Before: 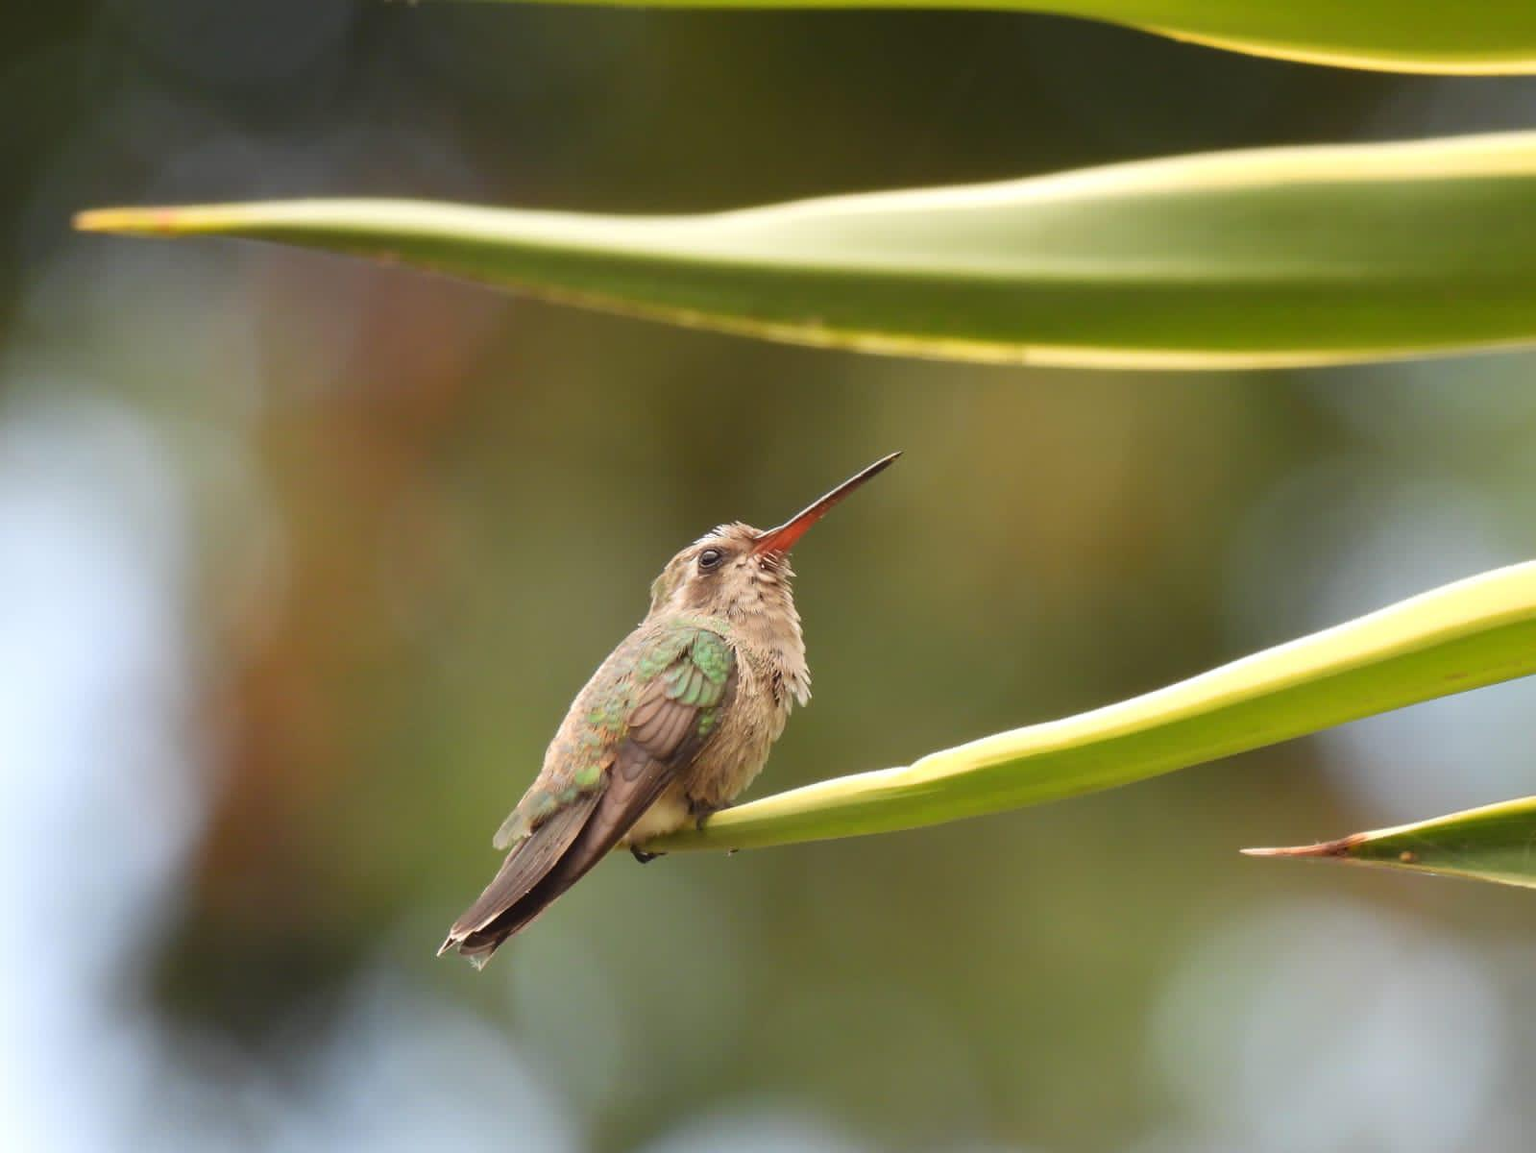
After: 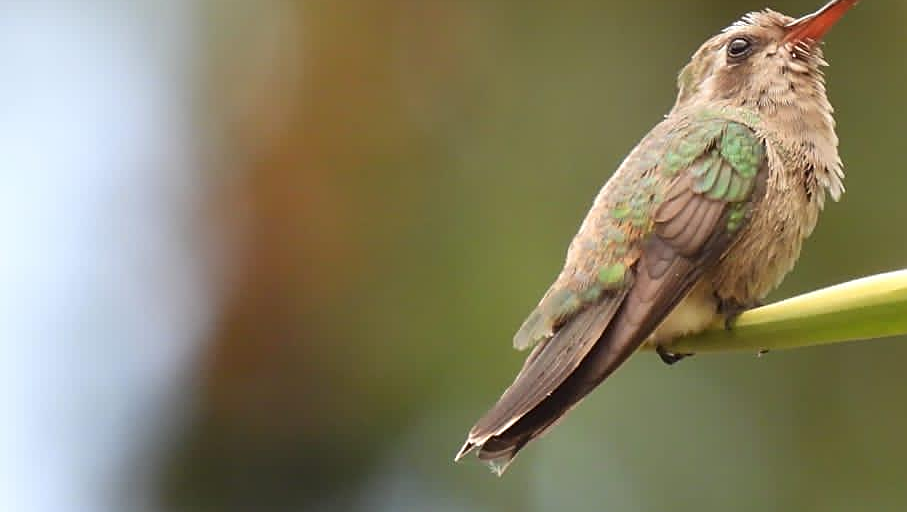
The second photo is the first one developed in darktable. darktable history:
crop: top 44.537%, right 43.245%, bottom 12.725%
sharpen: on, module defaults
